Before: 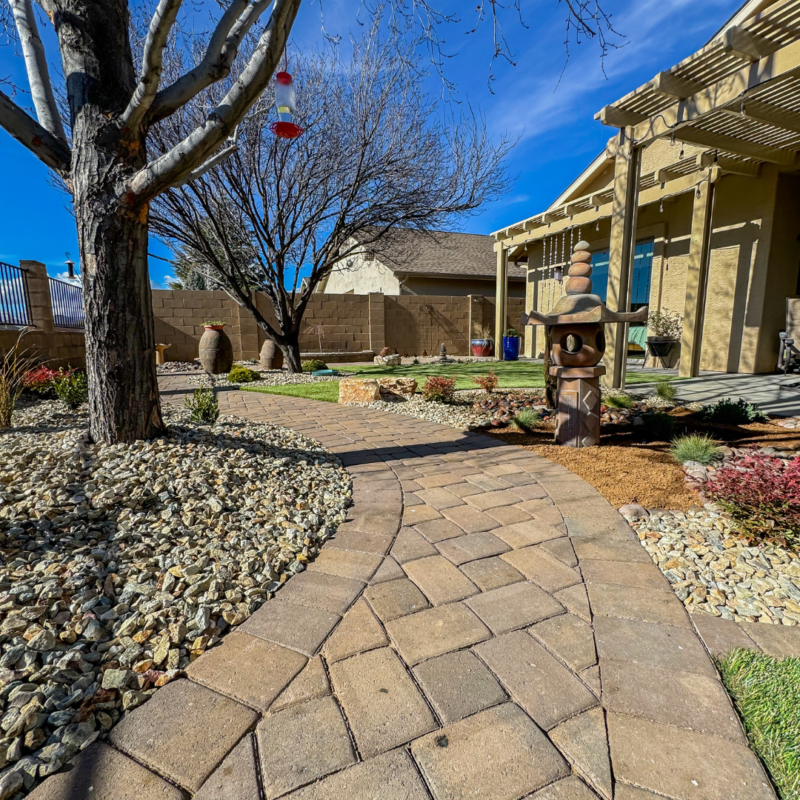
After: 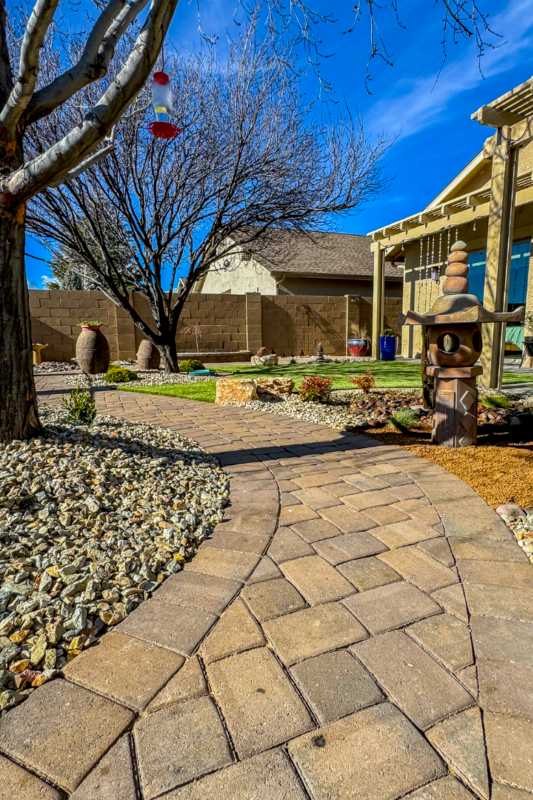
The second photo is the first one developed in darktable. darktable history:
color balance rgb: perceptual saturation grading › global saturation 19.751%, global vibrance 20%
crop and rotate: left 15.38%, right 17.938%
local contrast: on, module defaults
